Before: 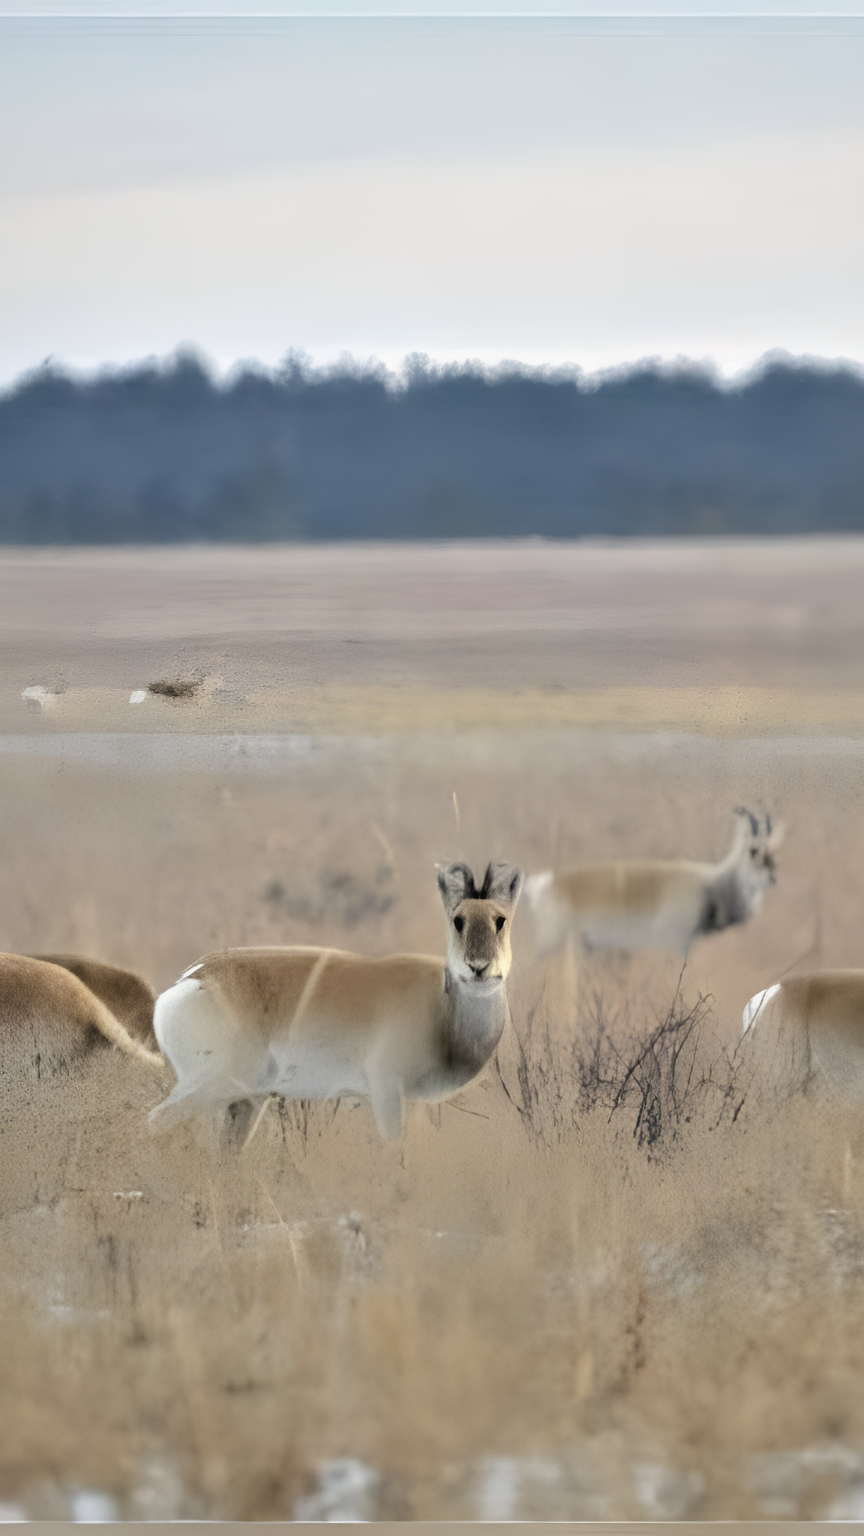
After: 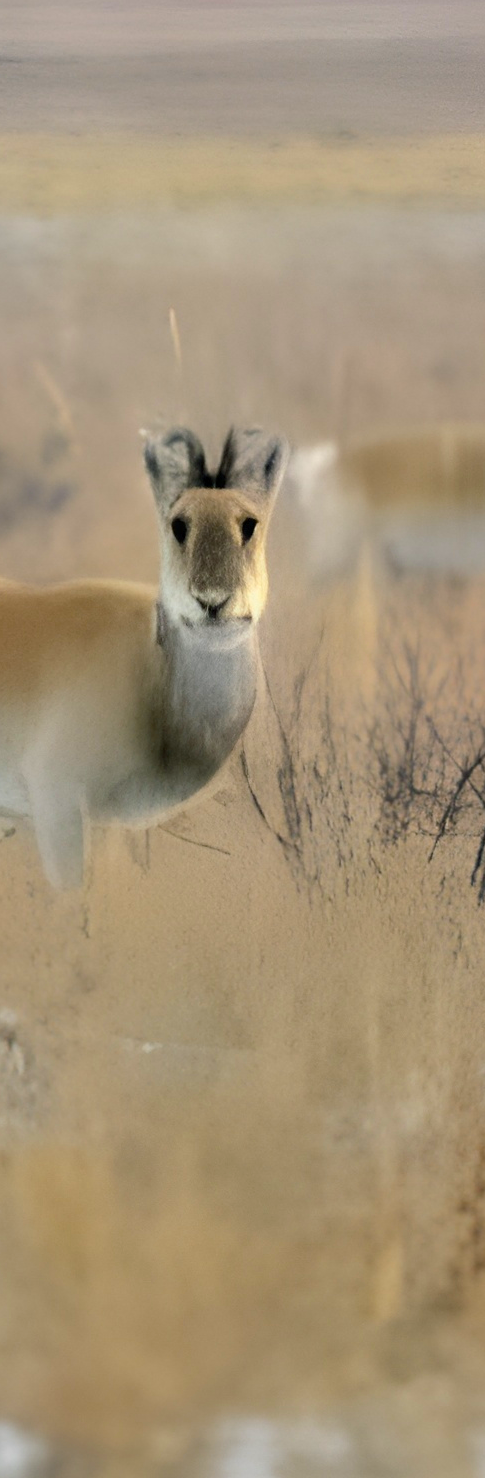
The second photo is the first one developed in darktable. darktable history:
crop: left 40.641%, top 39.463%, right 25.649%, bottom 2.78%
color balance rgb: shadows lift › chroma 2.01%, shadows lift › hue 135.45°, power › hue 75.25°, global offset › luminance -0.266%, perceptual saturation grading › global saturation 31.215%, global vibrance 20%
